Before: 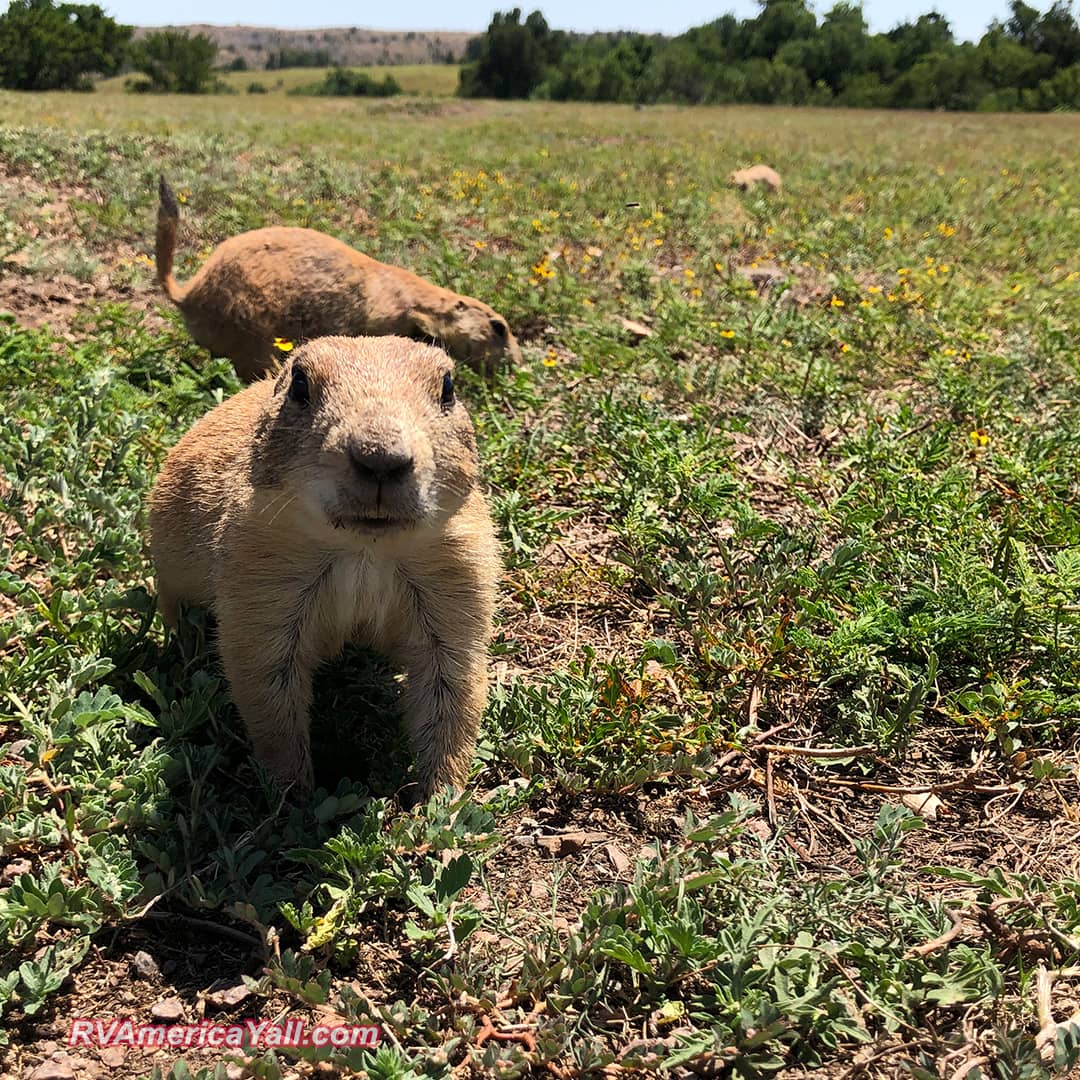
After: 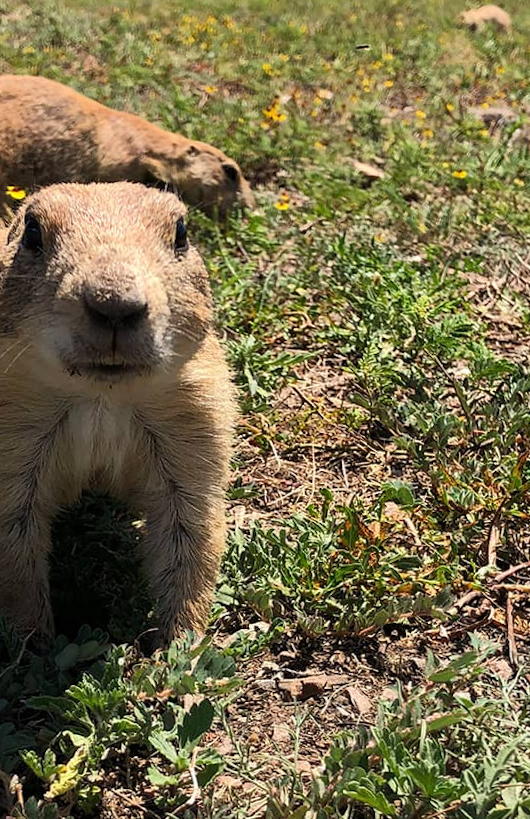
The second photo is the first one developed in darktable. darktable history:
crop and rotate: angle 0.02°, left 24.353%, top 13.219%, right 26.156%, bottom 8.224%
rotate and perspective: rotation -1°, crop left 0.011, crop right 0.989, crop top 0.025, crop bottom 0.975
